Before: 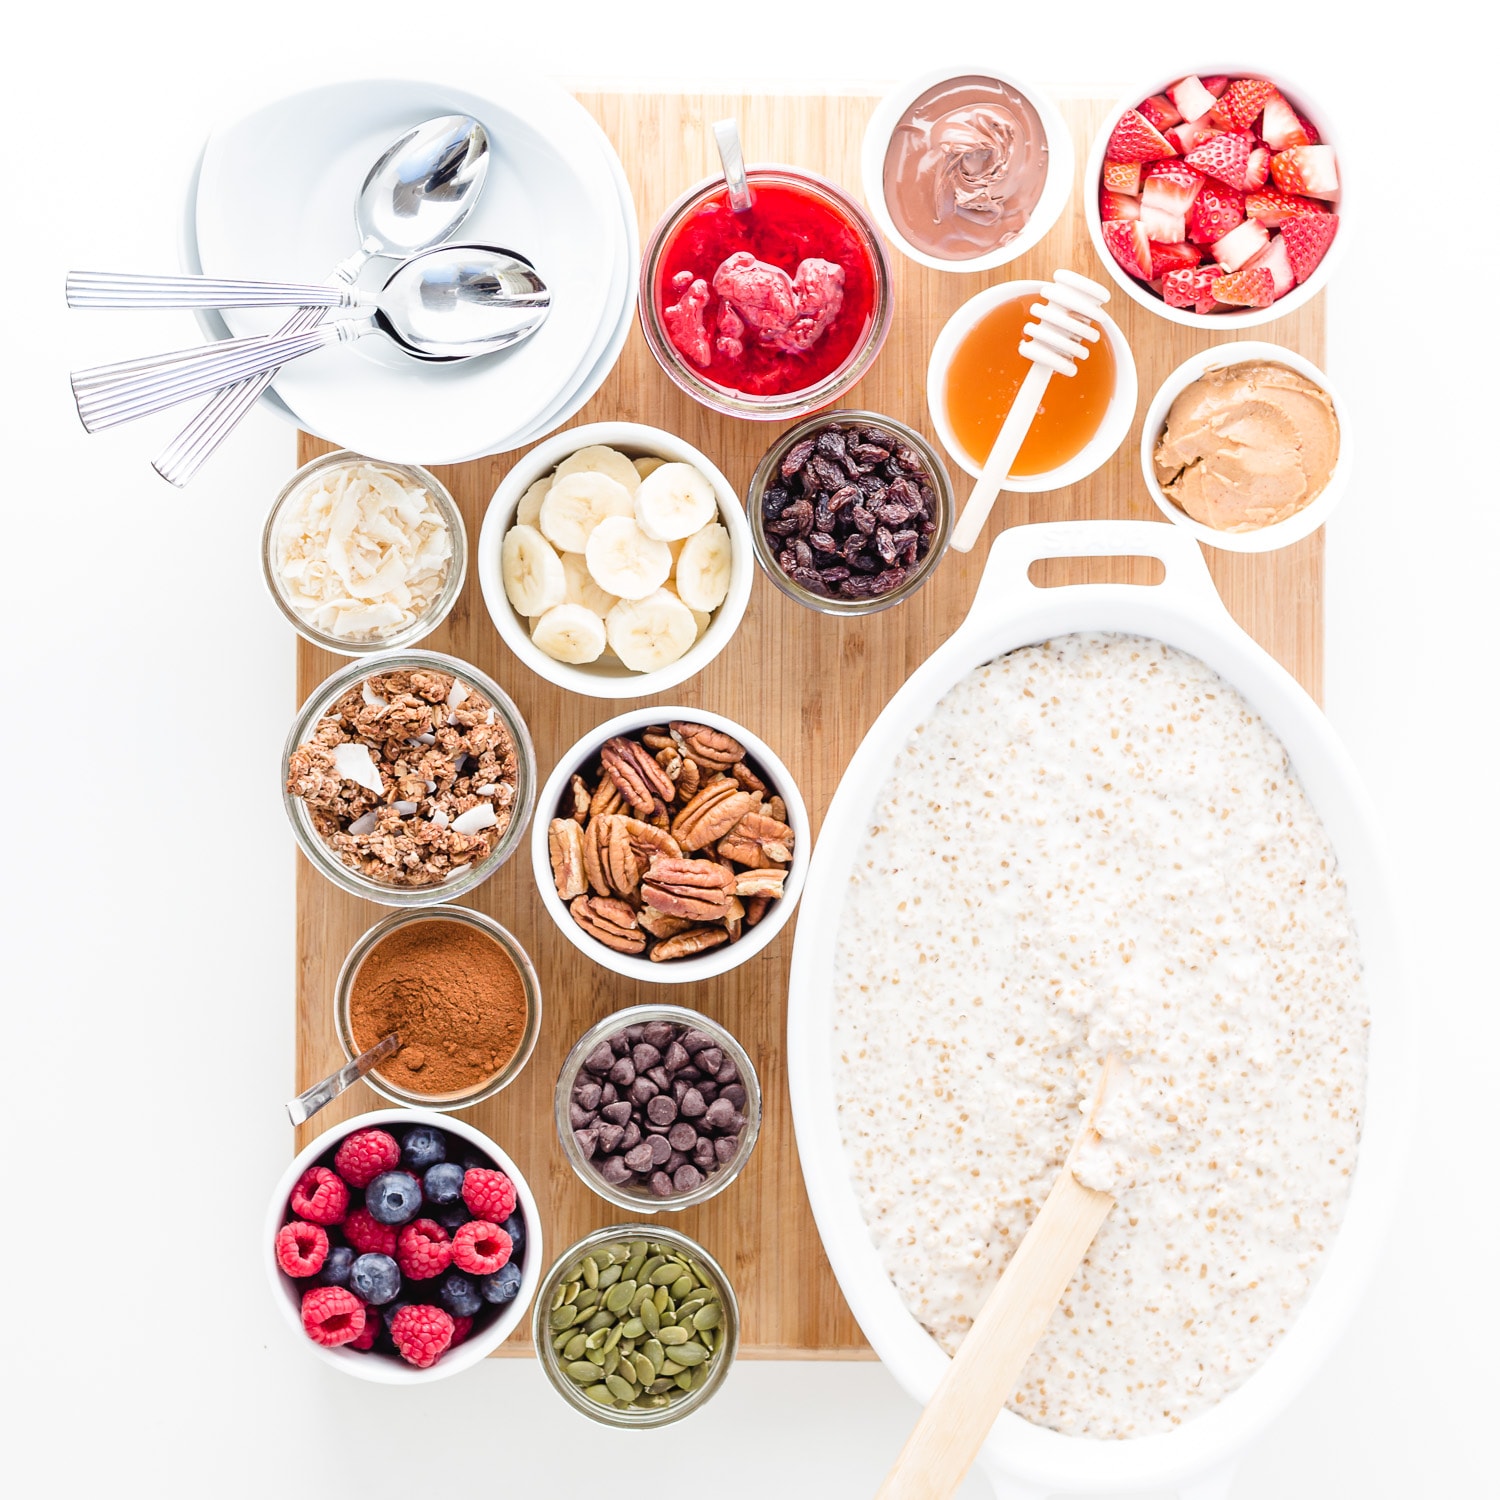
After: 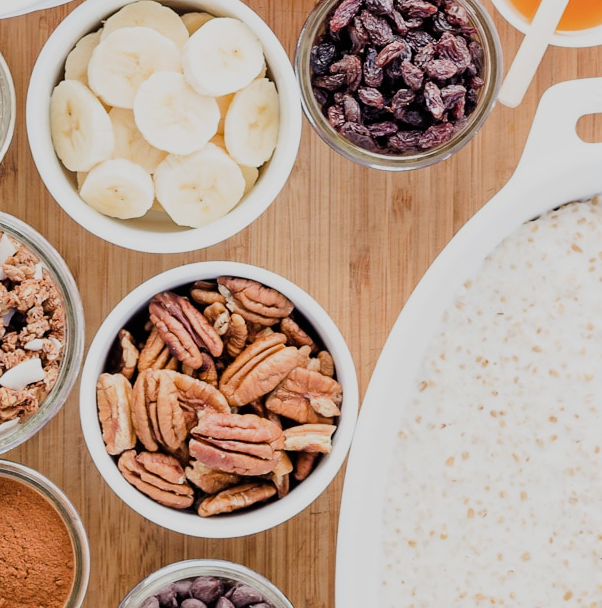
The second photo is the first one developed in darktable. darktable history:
crop: left 30.138%, top 29.71%, right 29.7%, bottom 29.712%
filmic rgb: black relative exposure -7.8 EV, white relative exposure 4.33 EV, threshold 2.96 EV, hardness 3.88, preserve chrominance max RGB, iterations of high-quality reconstruction 0, enable highlight reconstruction true
